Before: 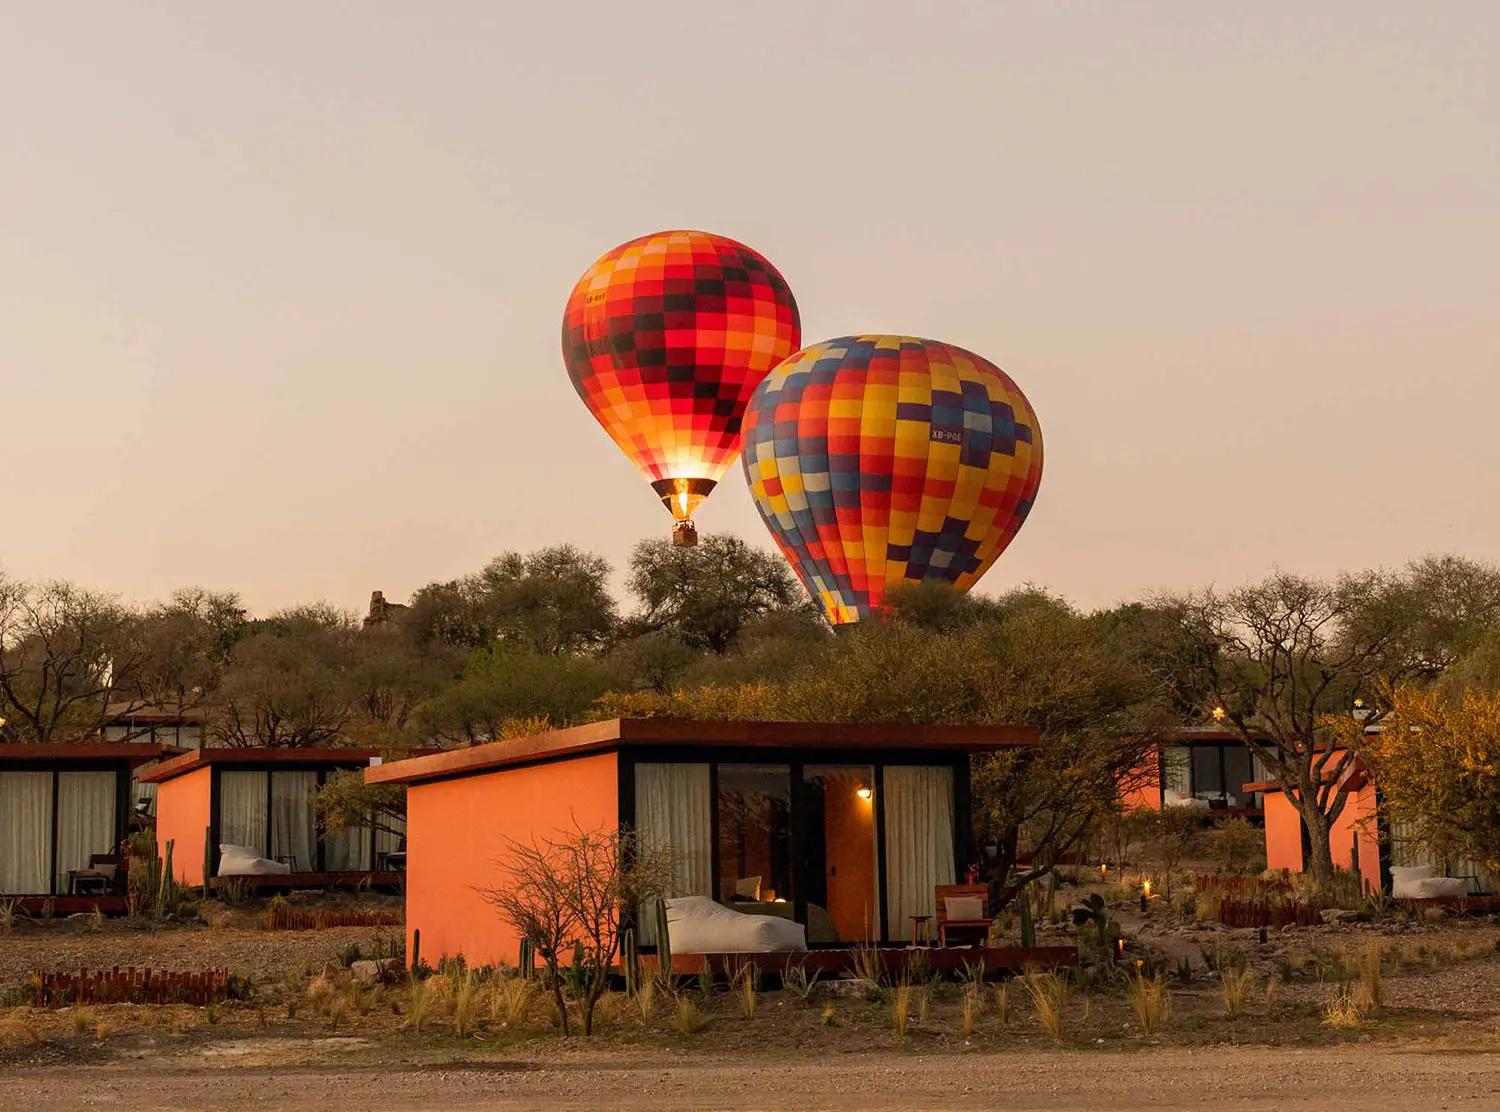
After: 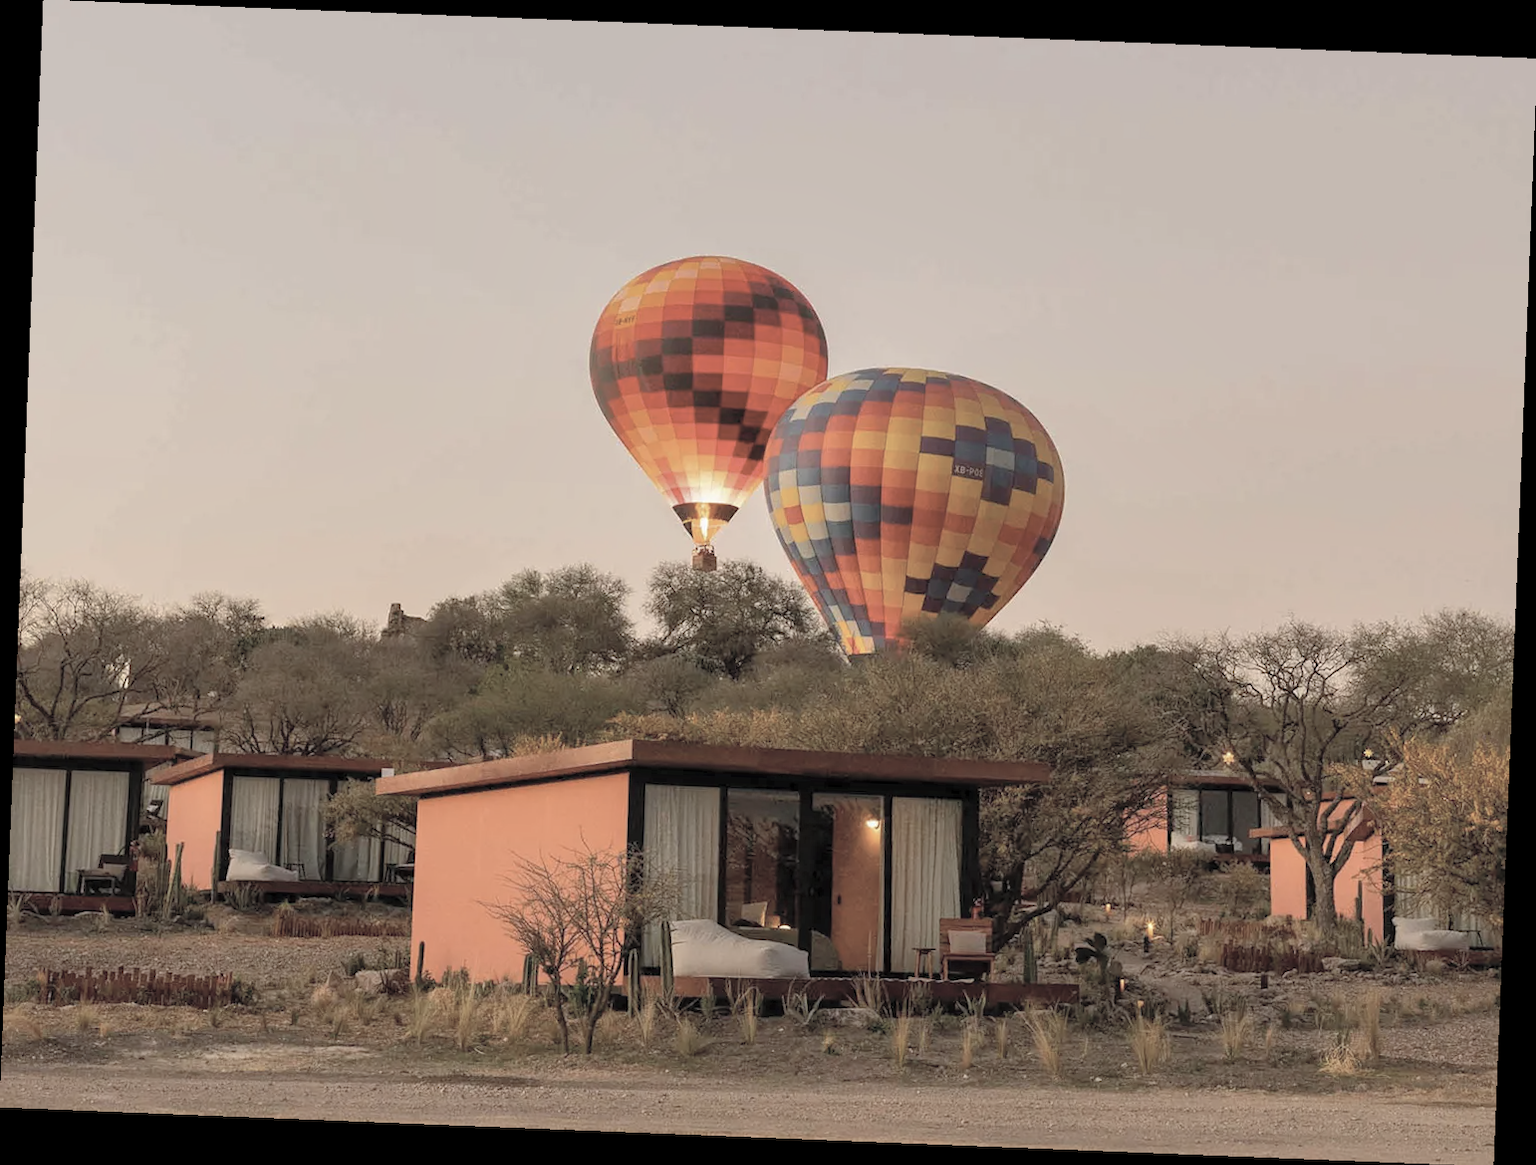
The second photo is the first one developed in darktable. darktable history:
shadows and highlights: on, module defaults
contrast brightness saturation: brightness 0.18, saturation -0.5
rotate and perspective: rotation 2.27°, automatic cropping off
